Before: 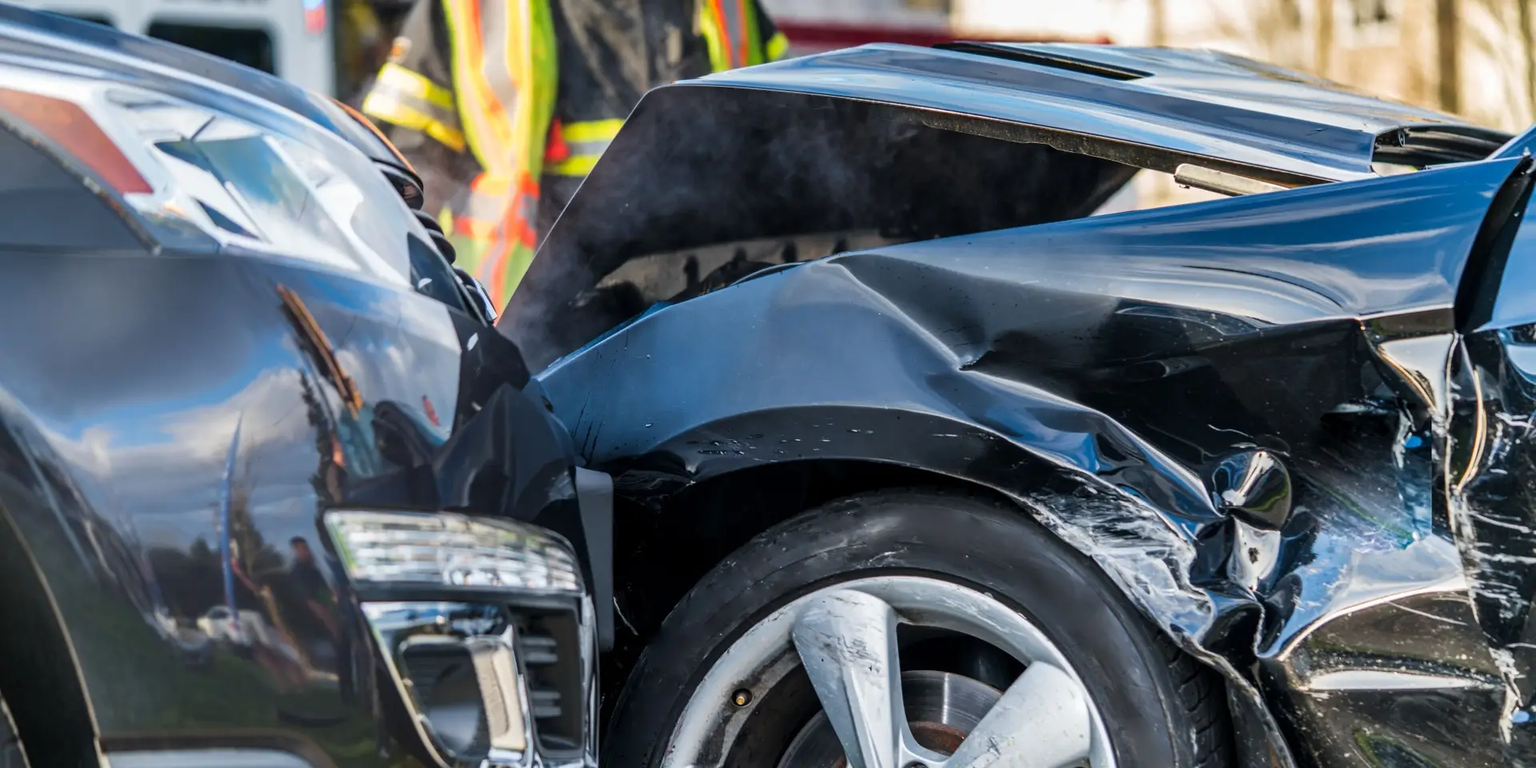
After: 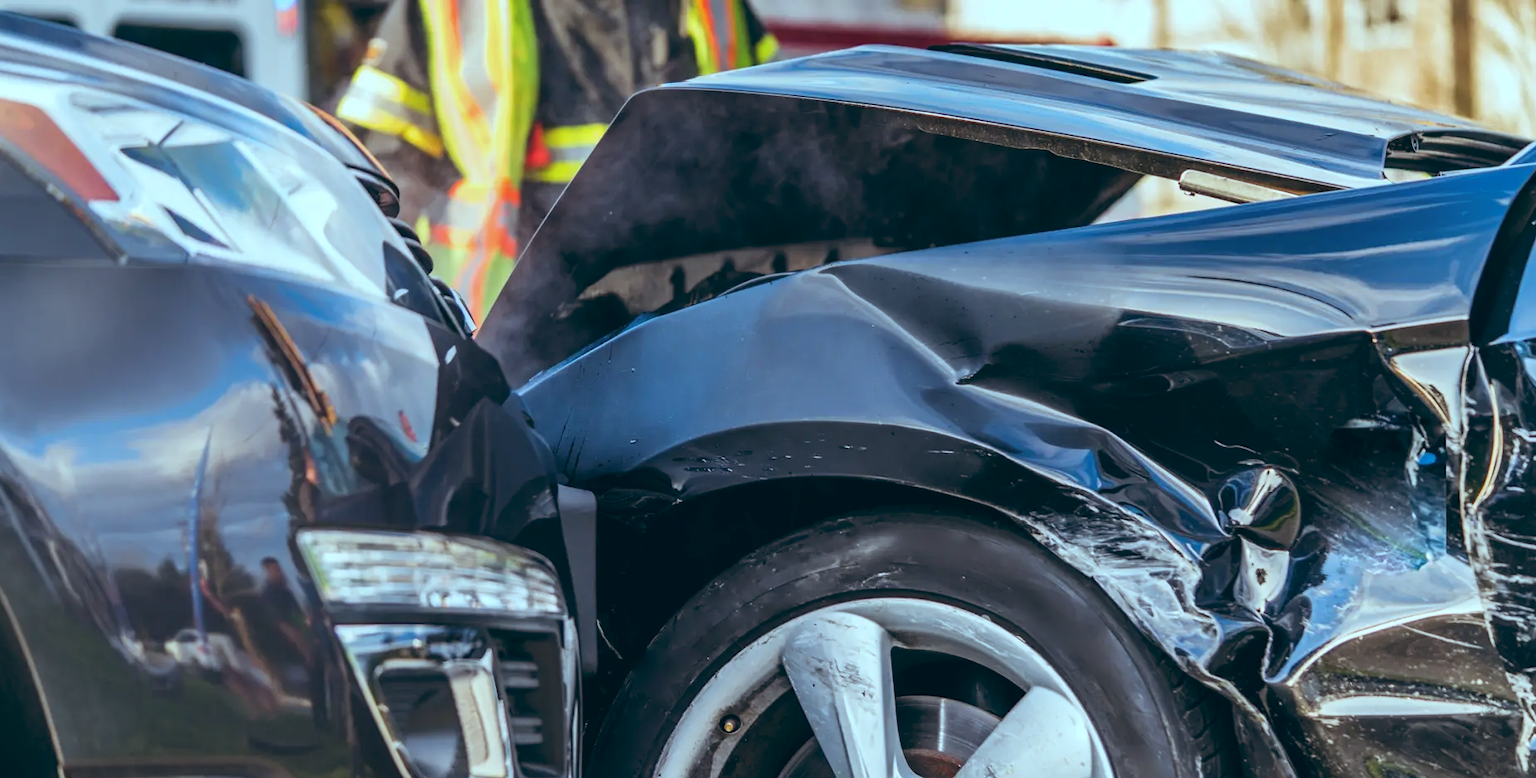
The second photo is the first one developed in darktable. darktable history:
color balance: lift [1.003, 0.993, 1.001, 1.007], gamma [1.018, 1.072, 0.959, 0.928], gain [0.974, 0.873, 1.031, 1.127]
crop and rotate: left 2.536%, right 1.107%, bottom 2.246%
